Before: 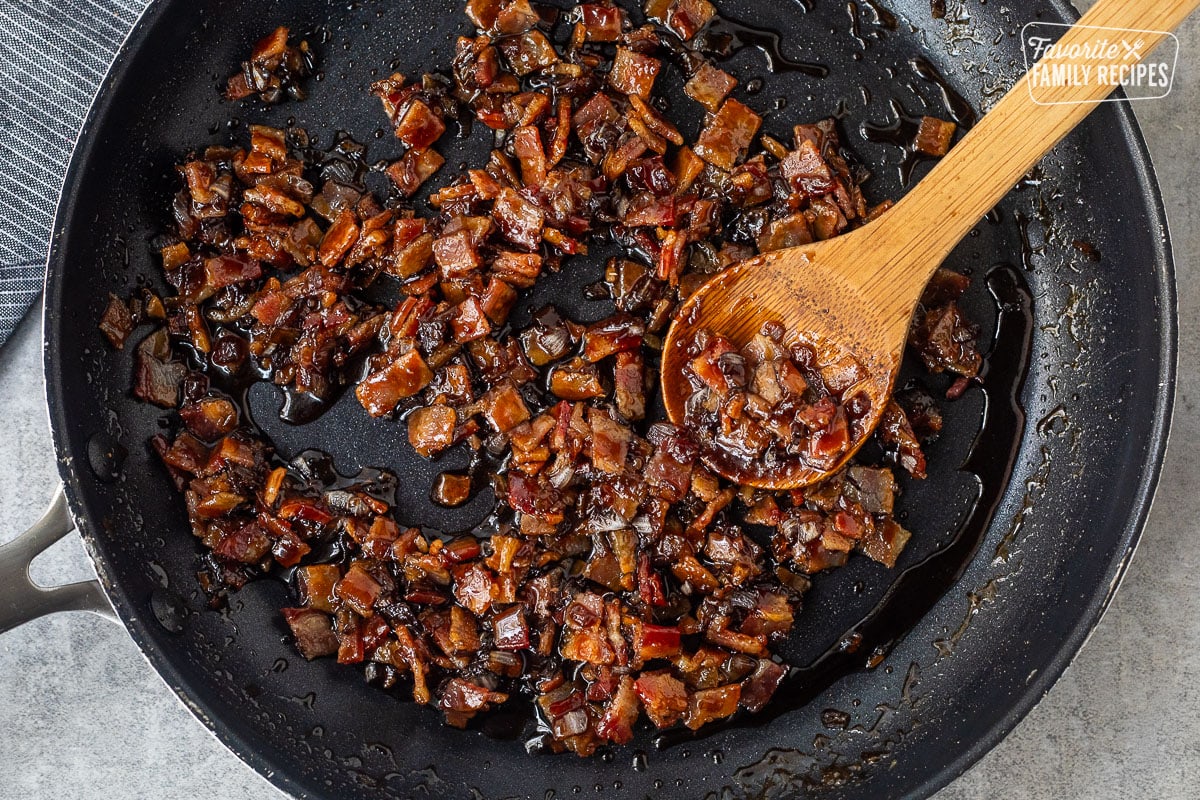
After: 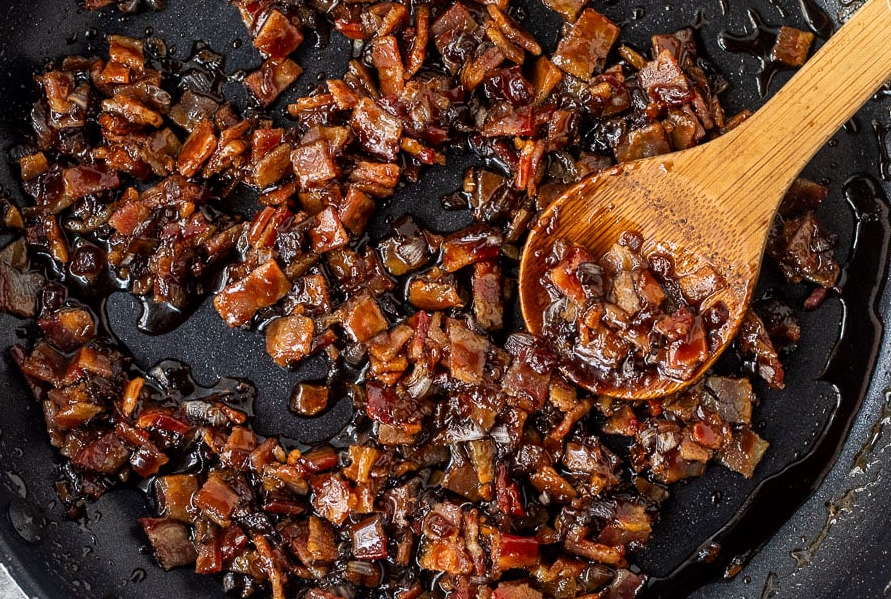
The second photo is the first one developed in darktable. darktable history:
crop and rotate: left 11.842%, top 11.356%, right 13.884%, bottom 13.701%
local contrast: mode bilateral grid, contrast 20, coarseness 49, detail 119%, midtone range 0.2
